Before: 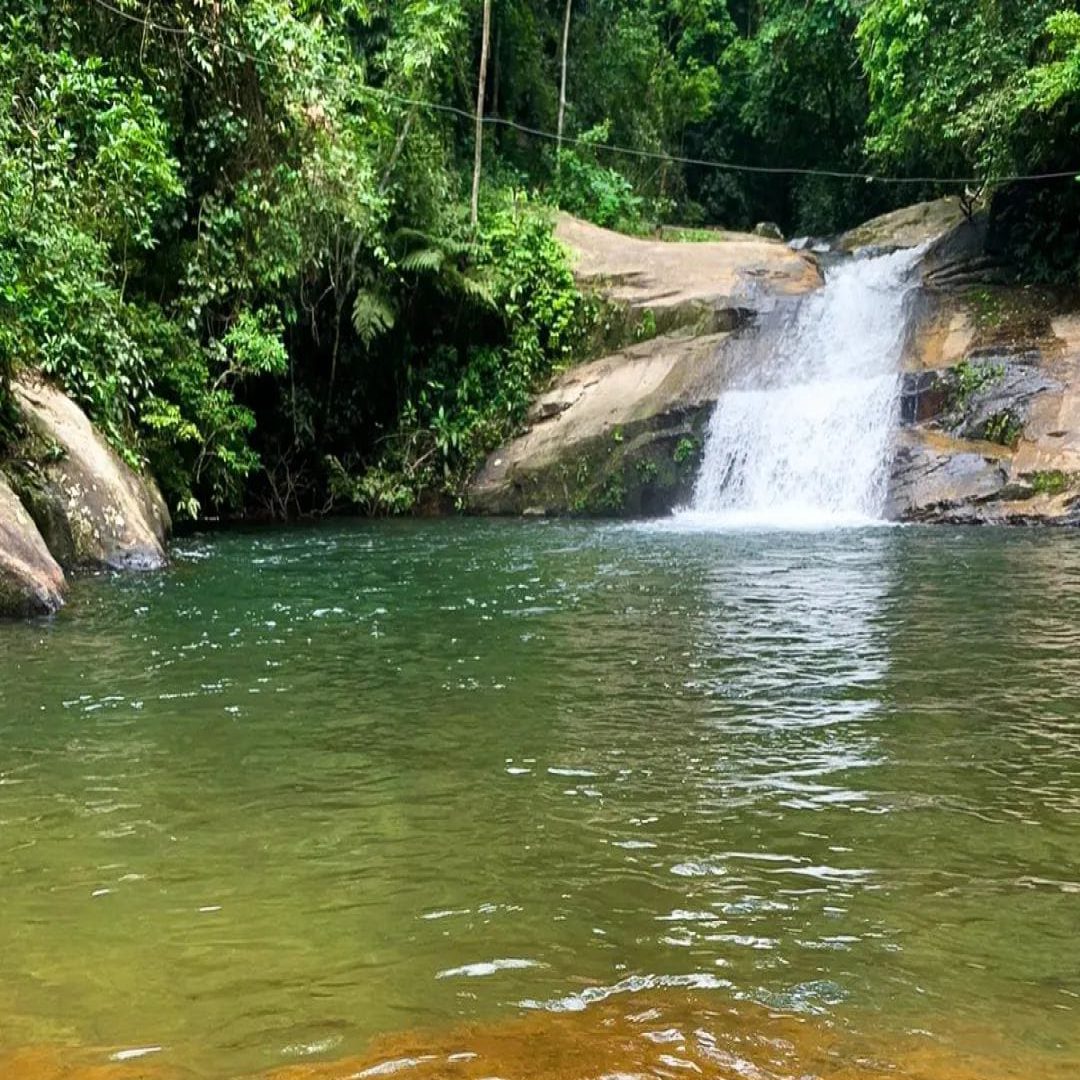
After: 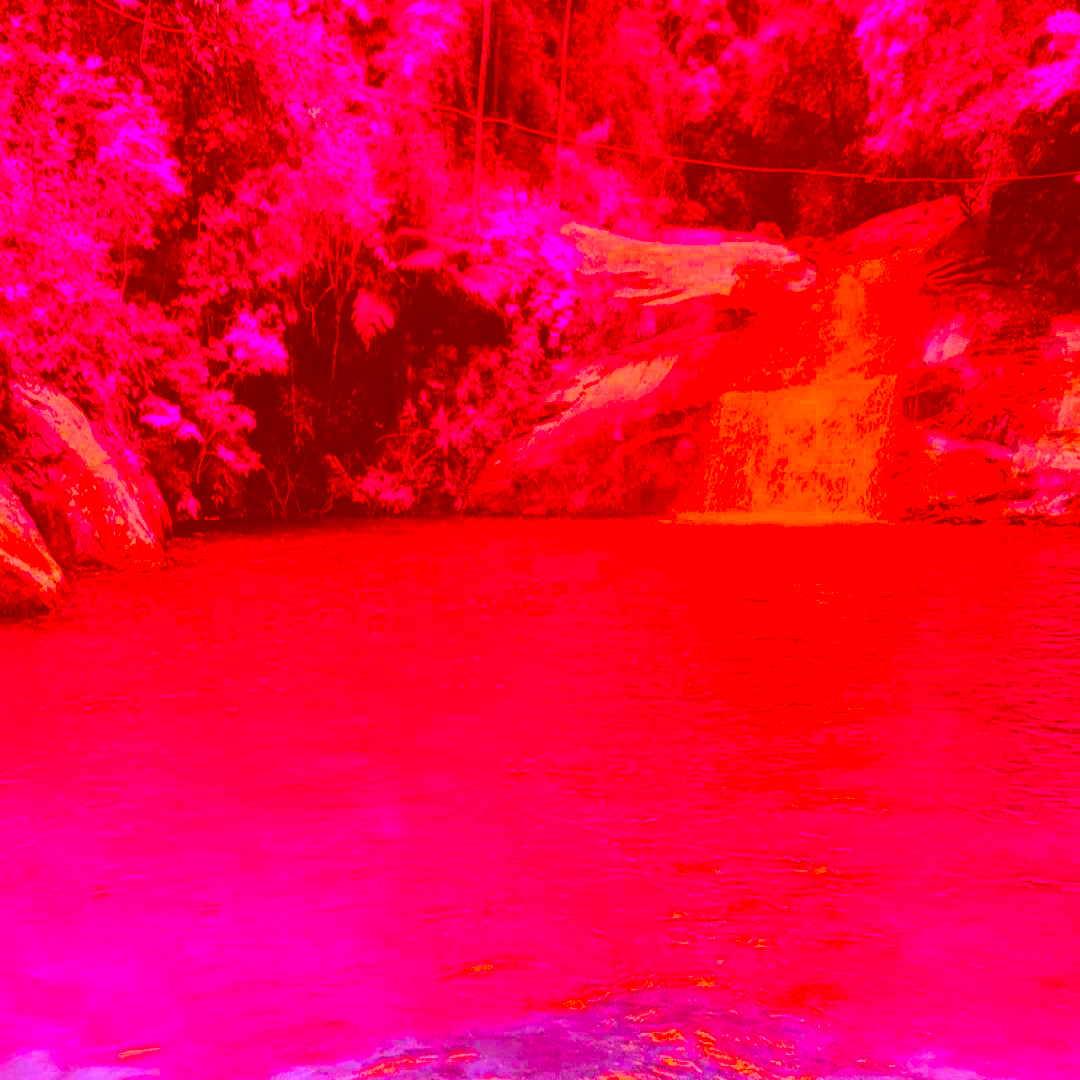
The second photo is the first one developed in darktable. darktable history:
color correction: highlights a* -39.27, highlights b* -39.45, shadows a* -39.32, shadows b* -39.3, saturation -2.96
